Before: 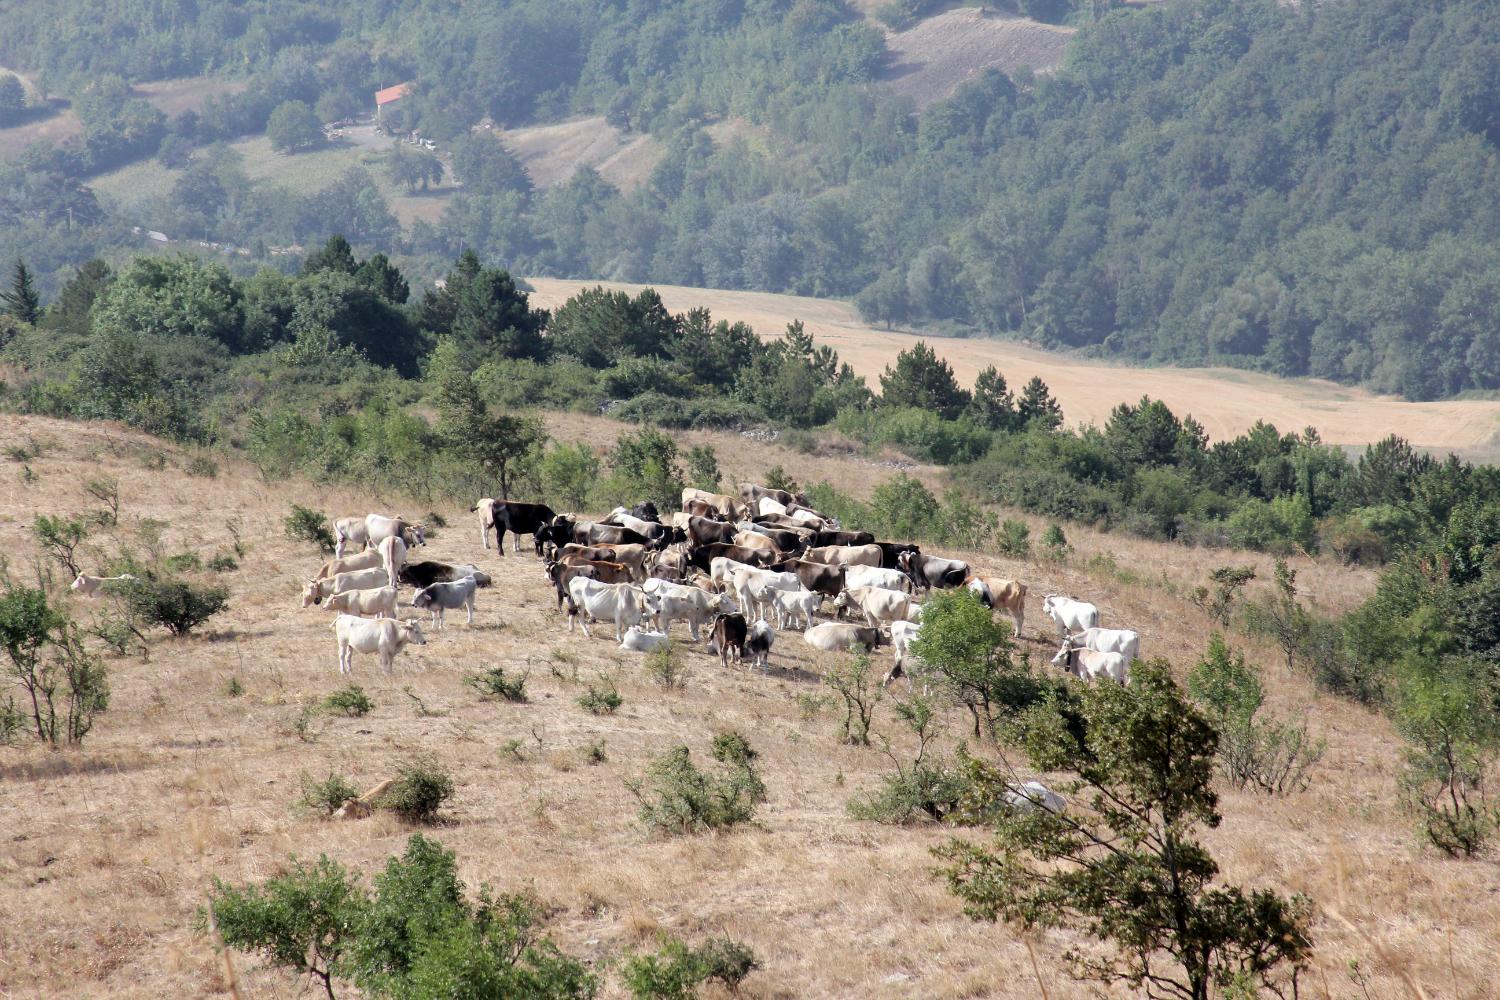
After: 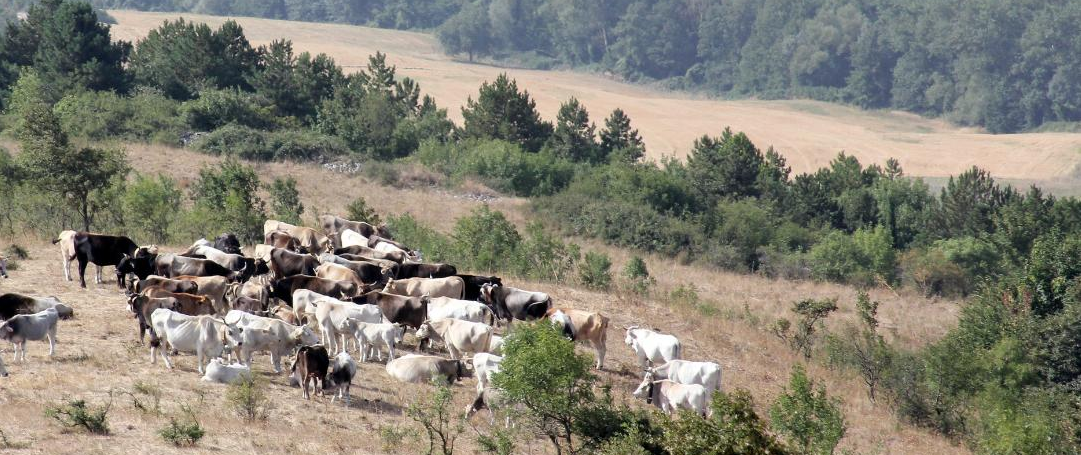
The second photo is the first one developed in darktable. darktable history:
crop and rotate: left 27.875%, top 26.888%, bottom 27.583%
